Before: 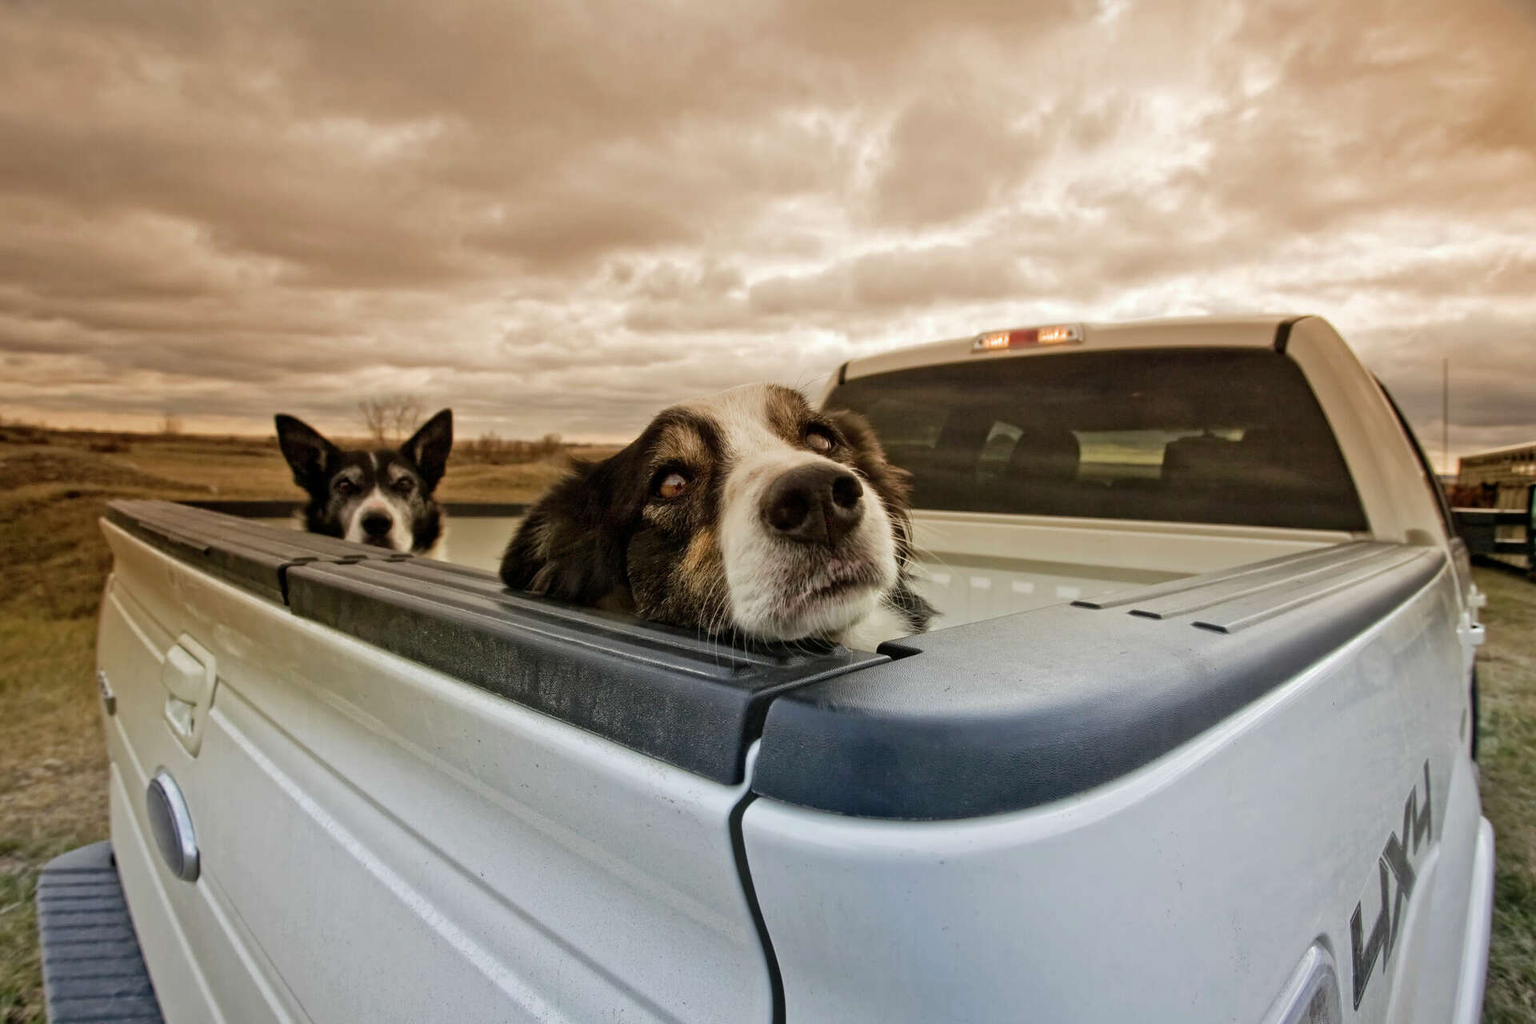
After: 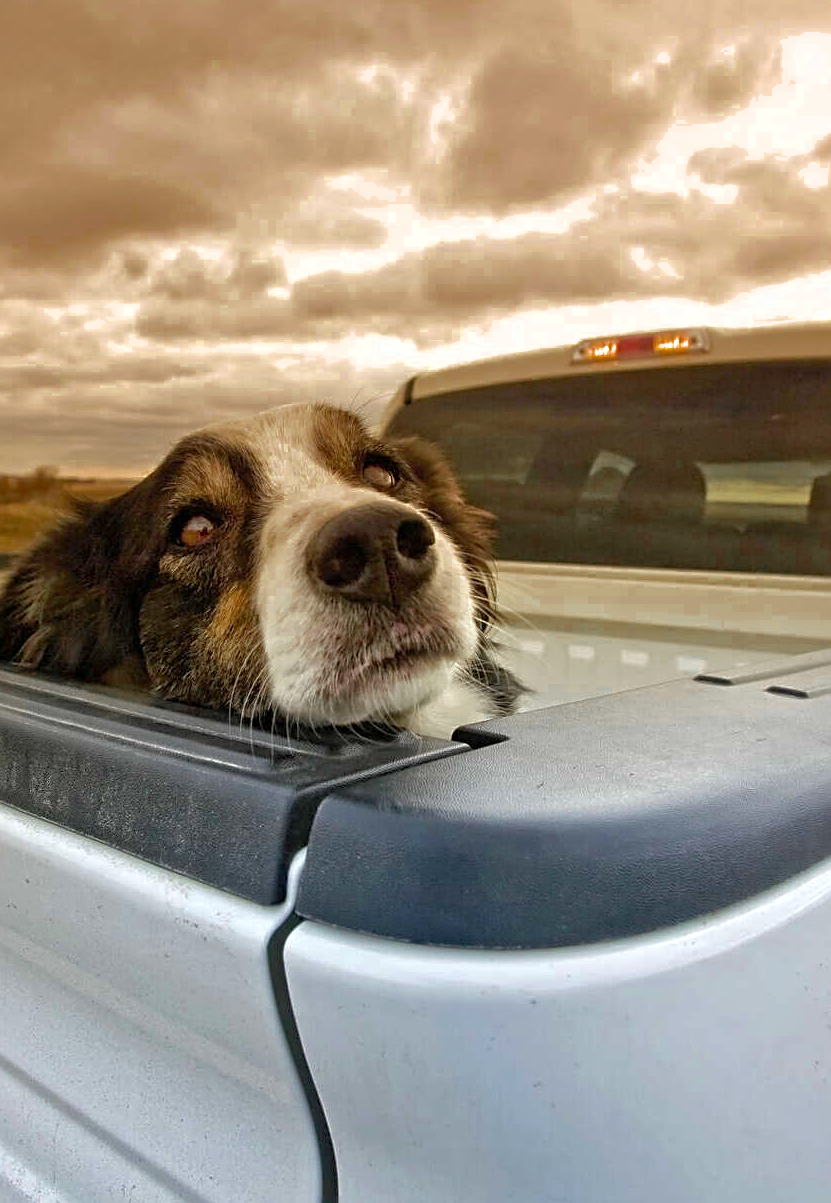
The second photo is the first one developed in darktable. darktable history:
sharpen: radius 2.53, amount 0.334
color zones: curves: ch0 [(0.11, 0.396) (0.195, 0.36) (0.25, 0.5) (0.303, 0.412) (0.357, 0.544) (0.75, 0.5) (0.967, 0.328)]; ch1 [(0, 0.468) (0.112, 0.512) (0.202, 0.6) (0.25, 0.5) (0.307, 0.352) (0.357, 0.544) (0.75, 0.5) (0.963, 0.524)]
shadows and highlights: on, module defaults
tone equalizer: -8 EV -0.426 EV, -7 EV -0.391 EV, -6 EV -0.295 EV, -5 EV -0.207 EV, -3 EV 0.197 EV, -2 EV 0.336 EV, -1 EV 0.387 EV, +0 EV 0.444 EV, smoothing diameter 24.83%, edges refinement/feathering 10, preserve details guided filter
crop: left 33.582%, top 5.948%, right 23.133%
